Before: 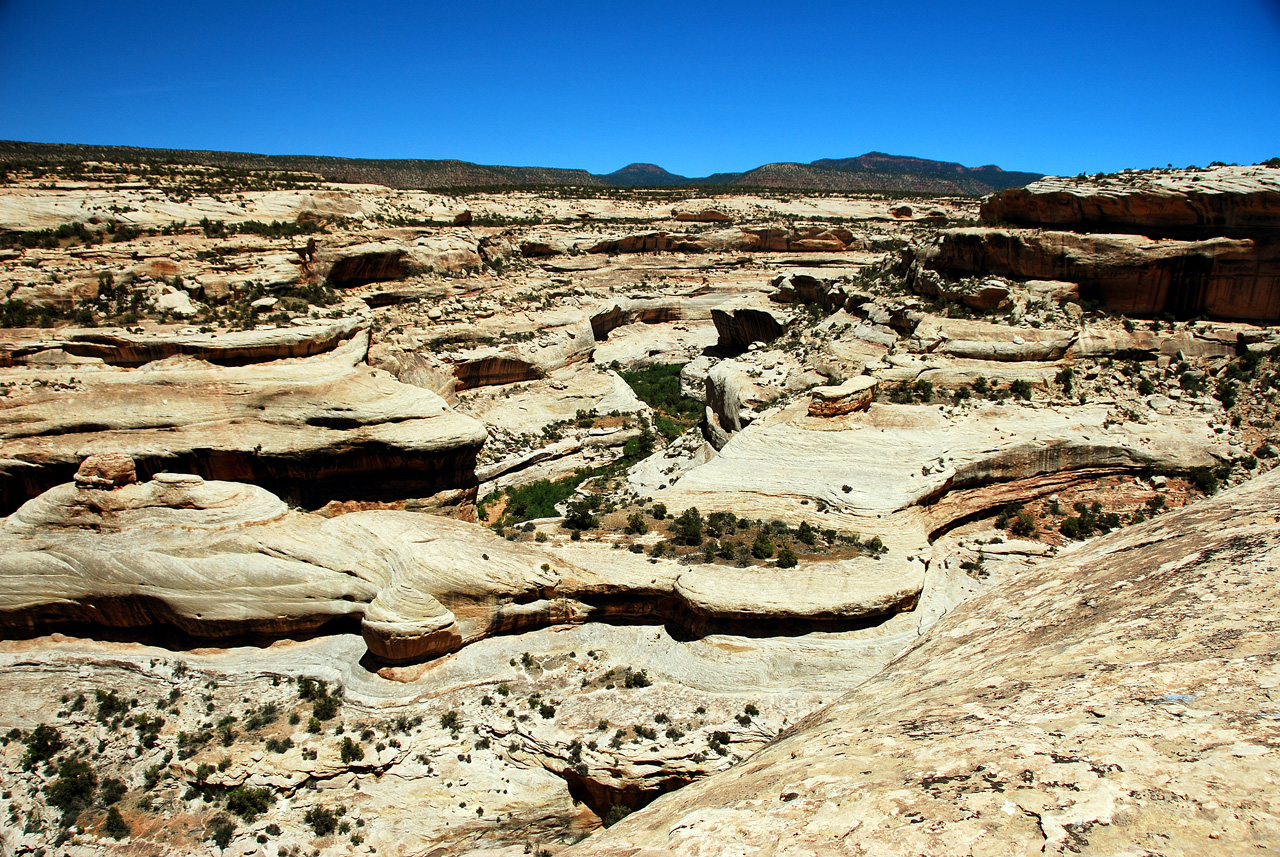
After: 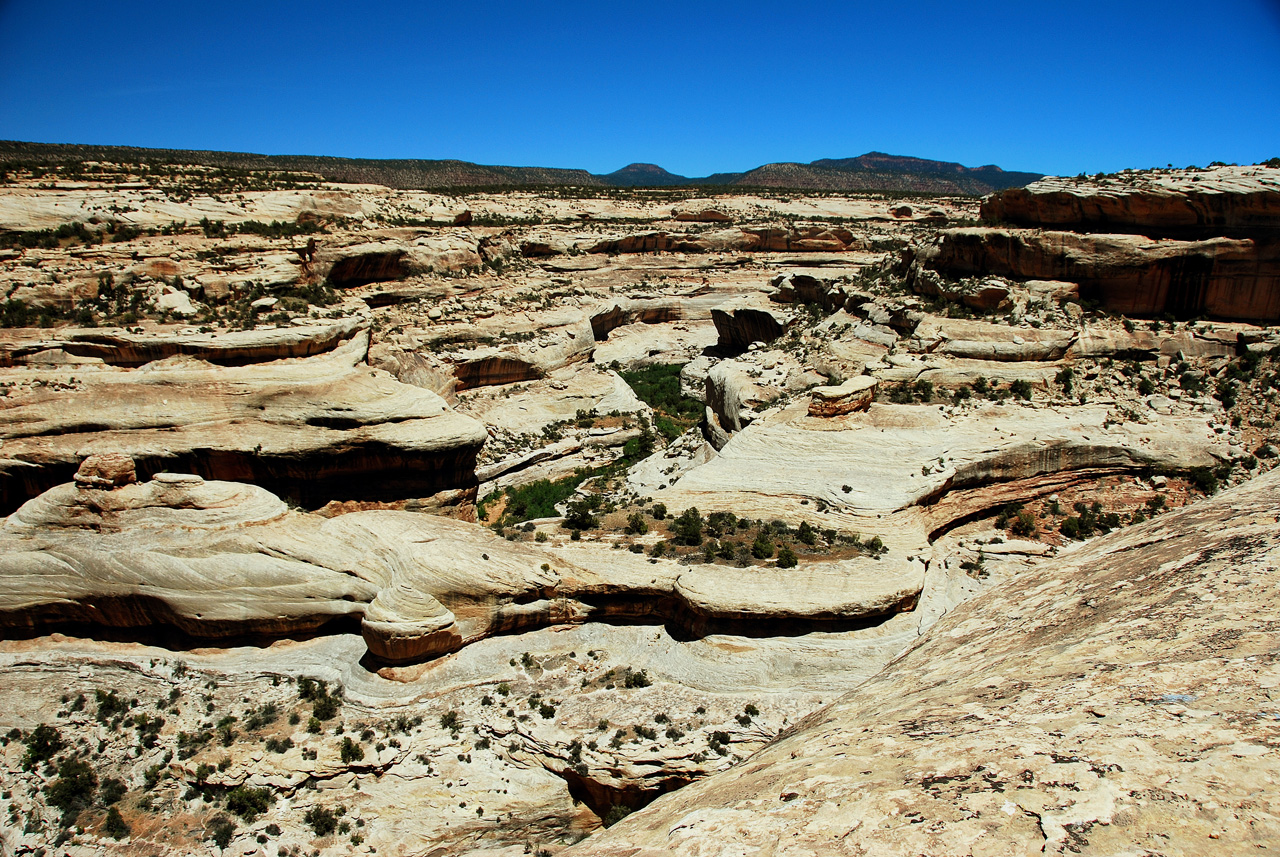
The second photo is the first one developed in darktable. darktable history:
exposure: exposure -0.237 EV, compensate highlight preservation false
